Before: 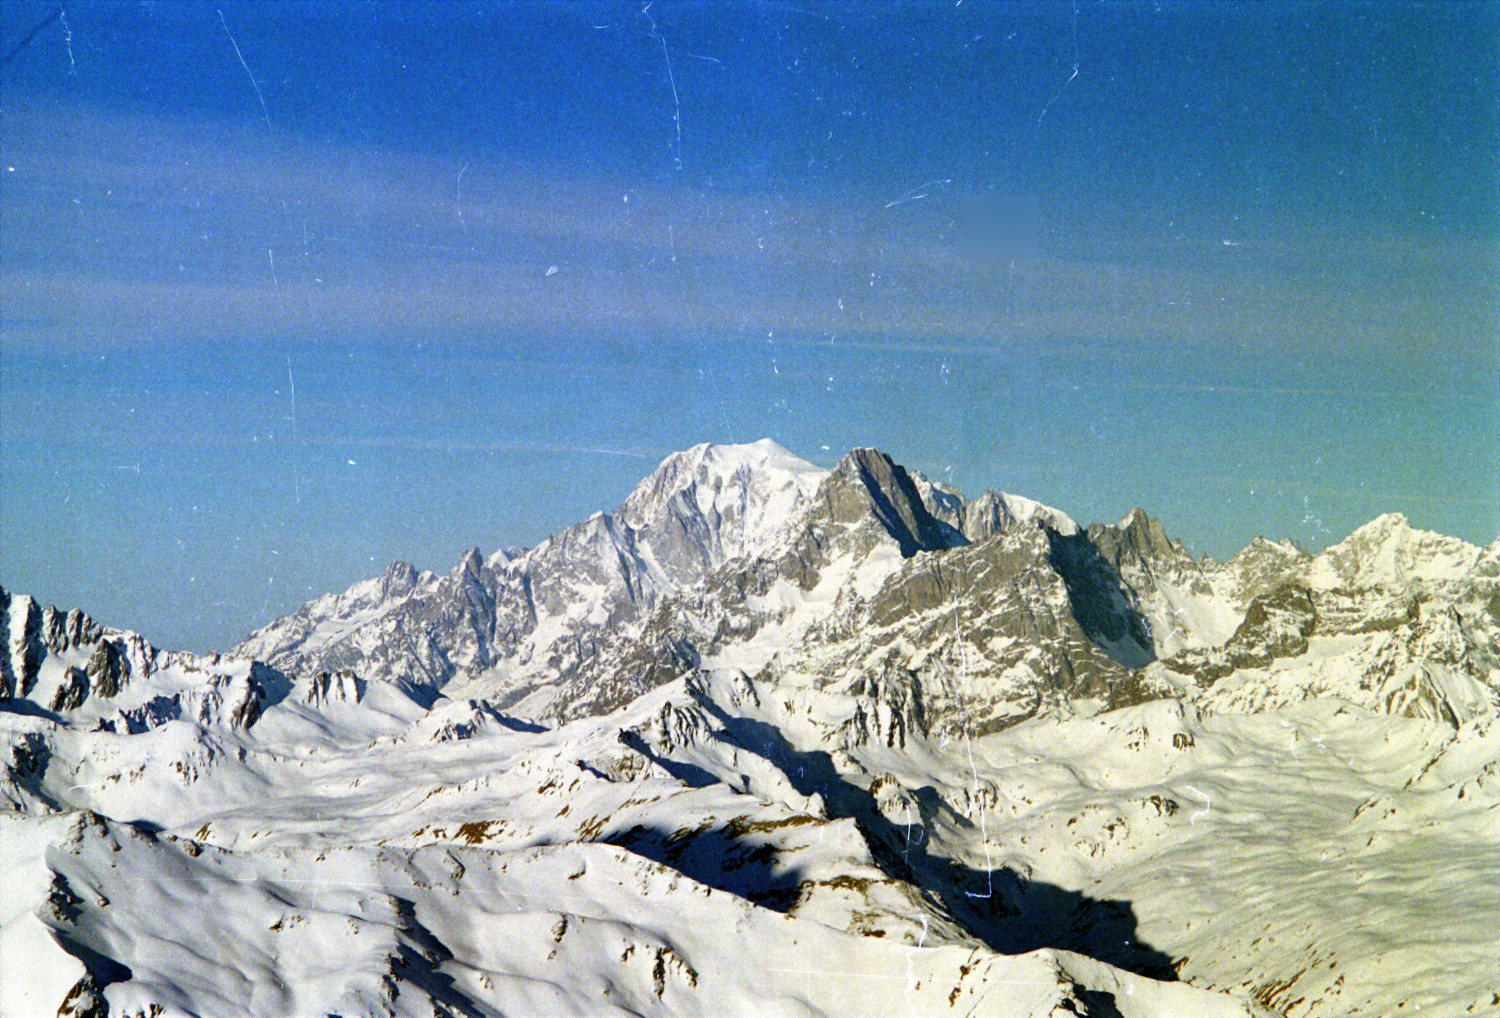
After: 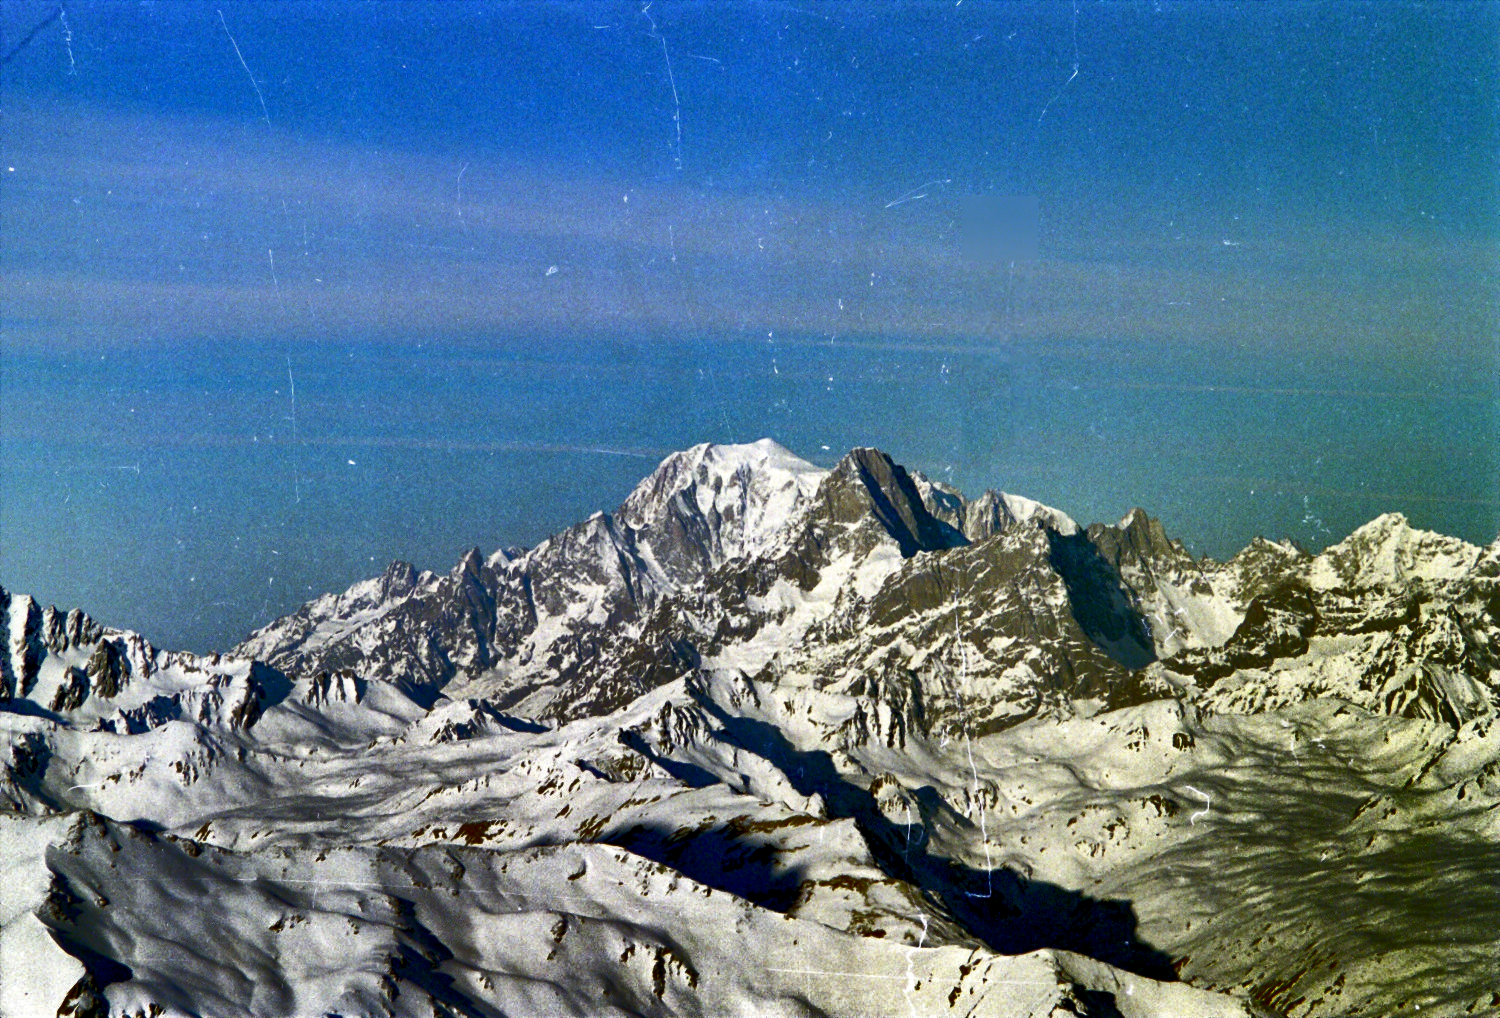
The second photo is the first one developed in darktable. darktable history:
exposure: black level correction 0.007, exposure 0.159 EV, compensate highlight preservation false
shadows and highlights: radius 123.91, shadows 99.53, white point adjustment -3.02, highlights -98.11, soften with gaussian
